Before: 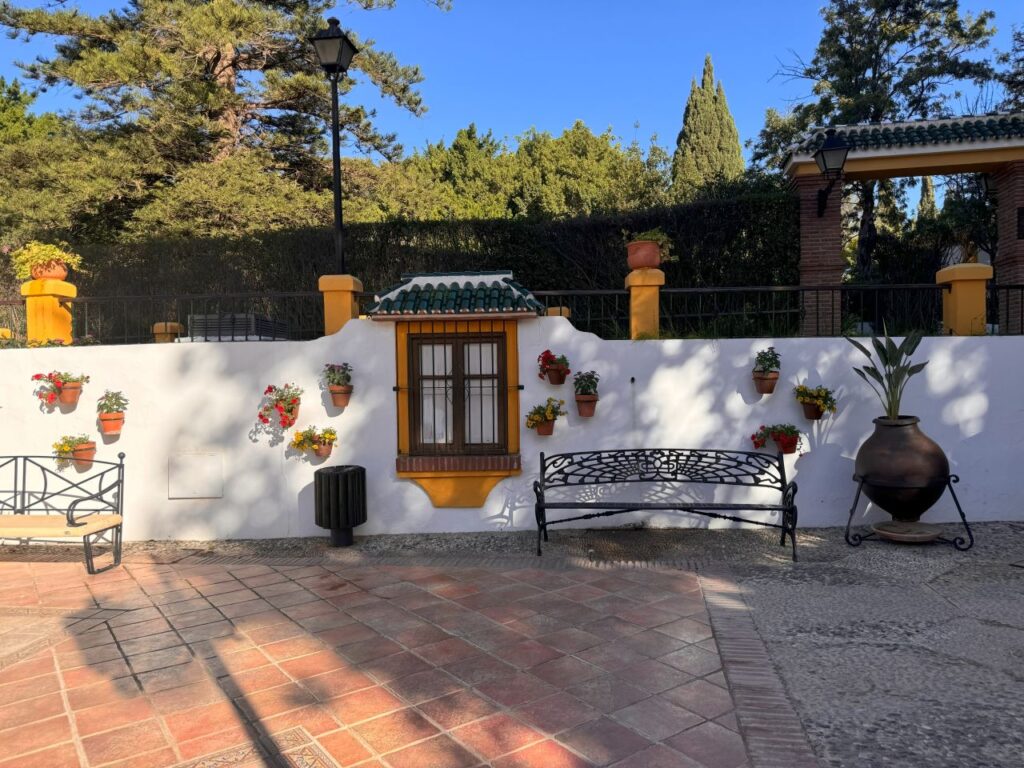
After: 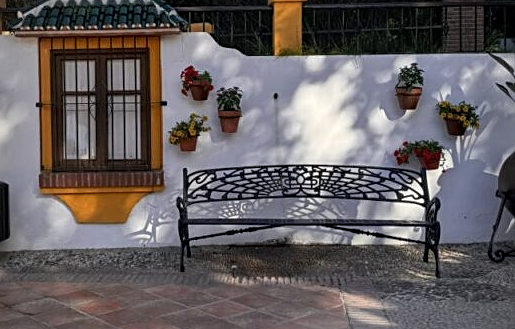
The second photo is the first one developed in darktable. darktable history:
crop: left 34.932%, top 37.008%, right 14.679%, bottom 20.048%
vignetting: fall-off radius 60.68%, brightness -0.468
local contrast: on, module defaults
sharpen: on, module defaults
